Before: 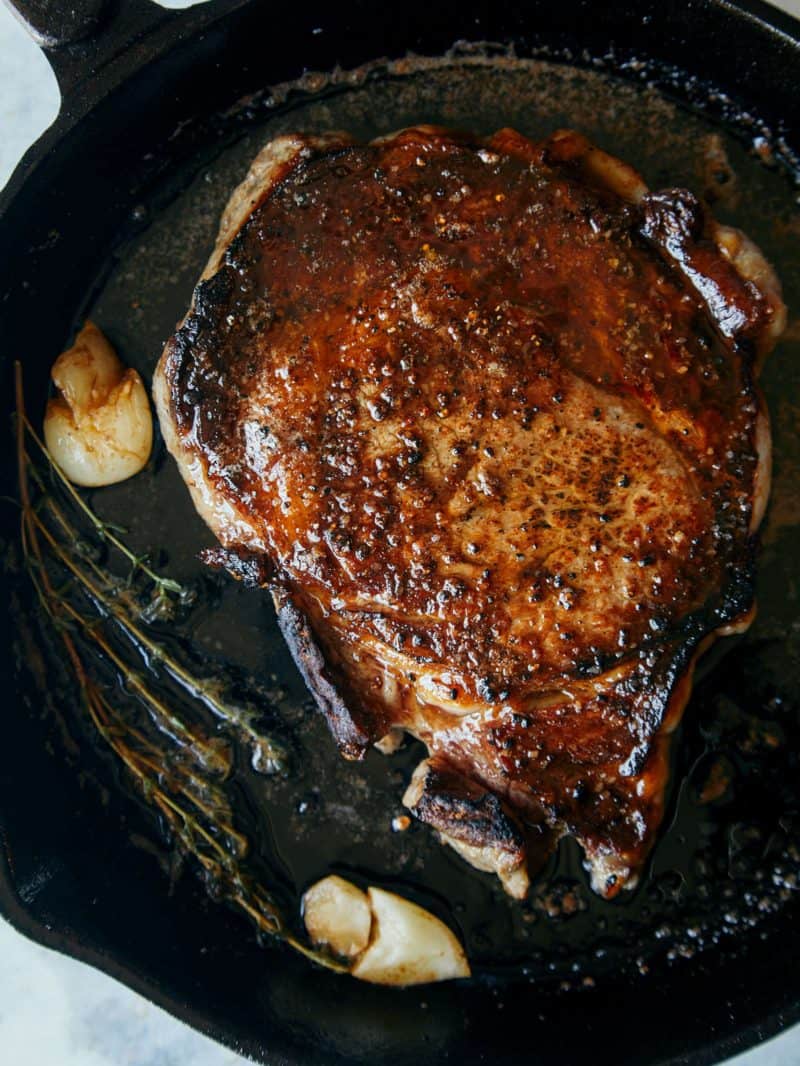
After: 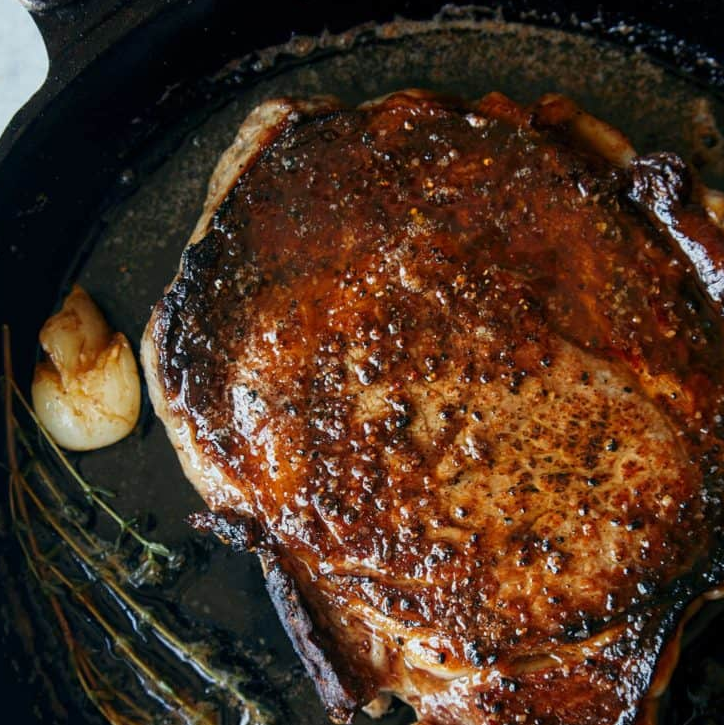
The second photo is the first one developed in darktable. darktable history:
crop: left 1.605%, top 3.432%, right 7.781%, bottom 28.464%
